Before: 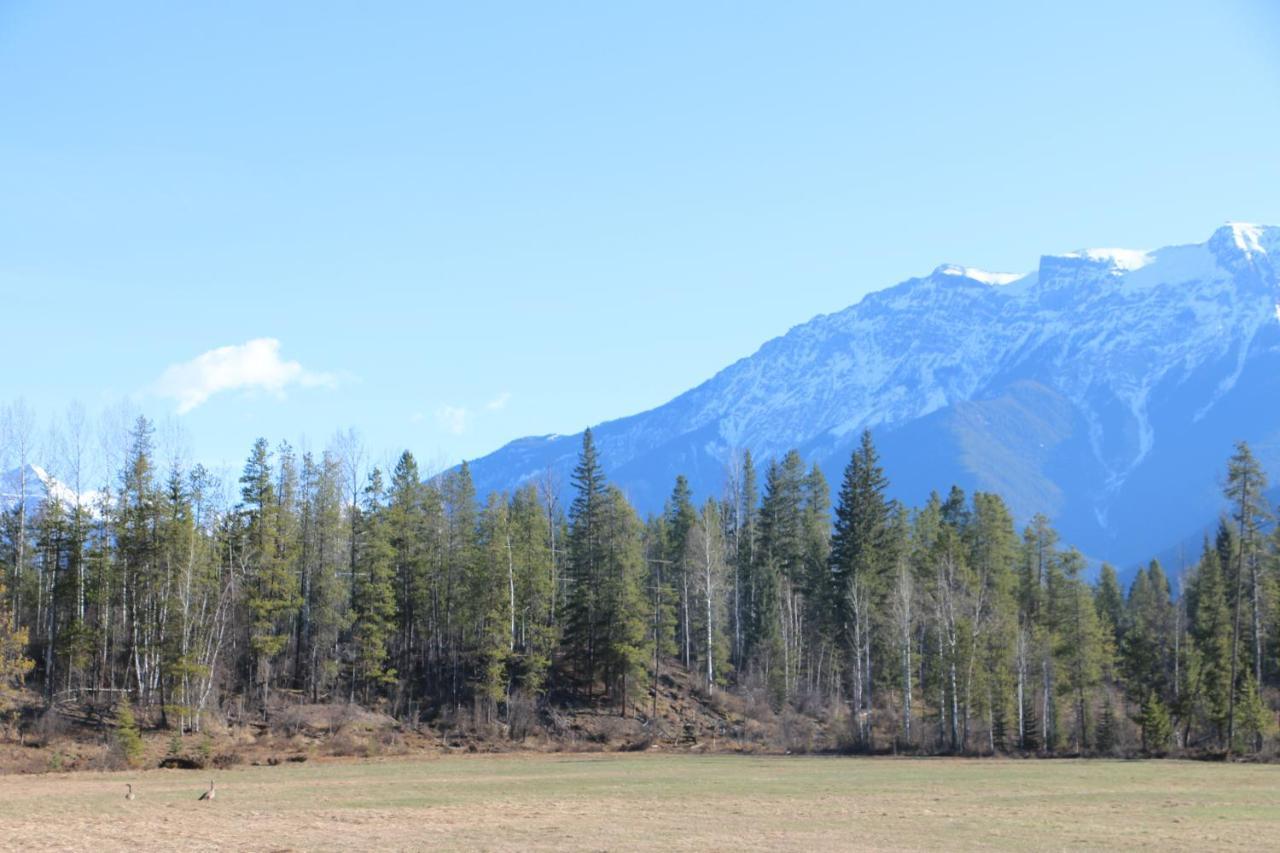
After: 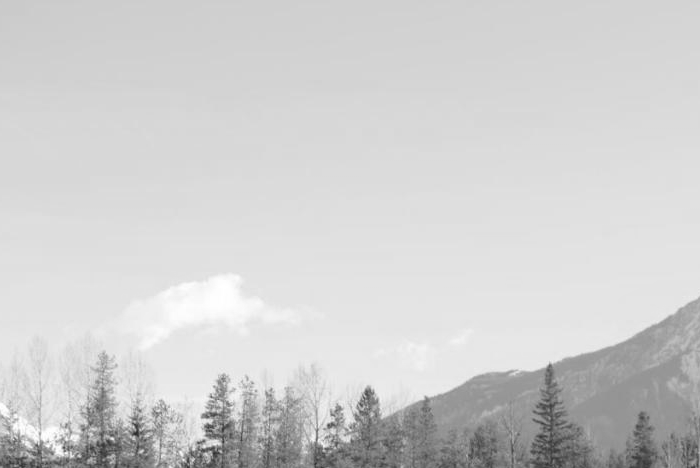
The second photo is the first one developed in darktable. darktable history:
crop and rotate: left 3.047%, top 7.509%, right 42.236%, bottom 37.598%
monochrome: on, module defaults
